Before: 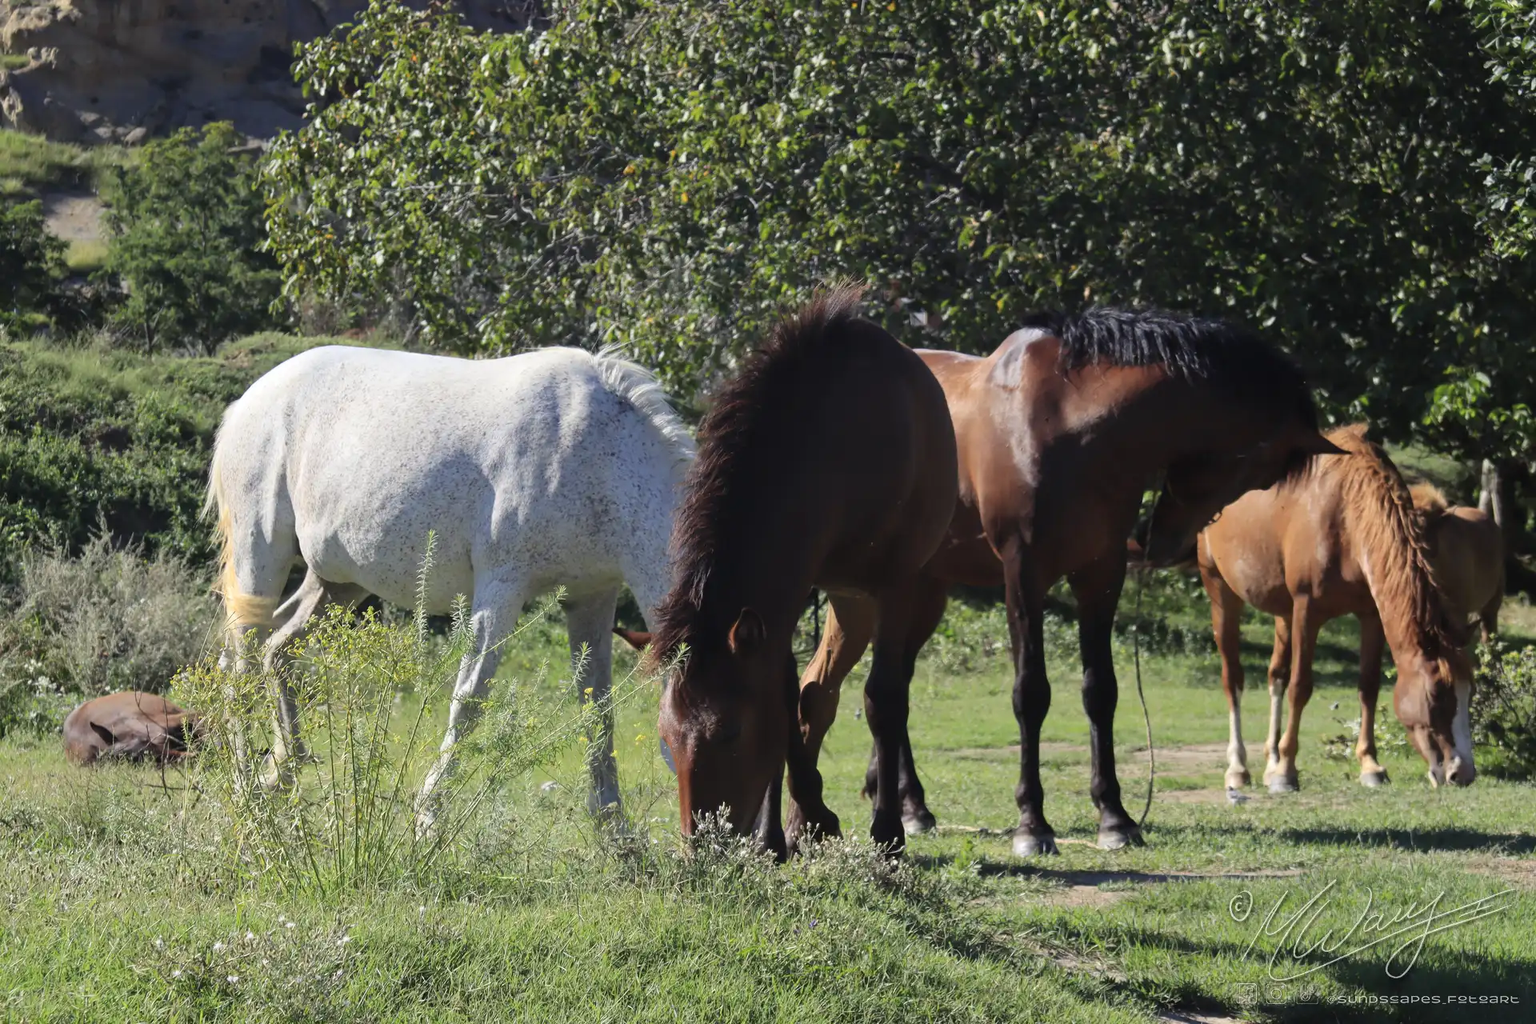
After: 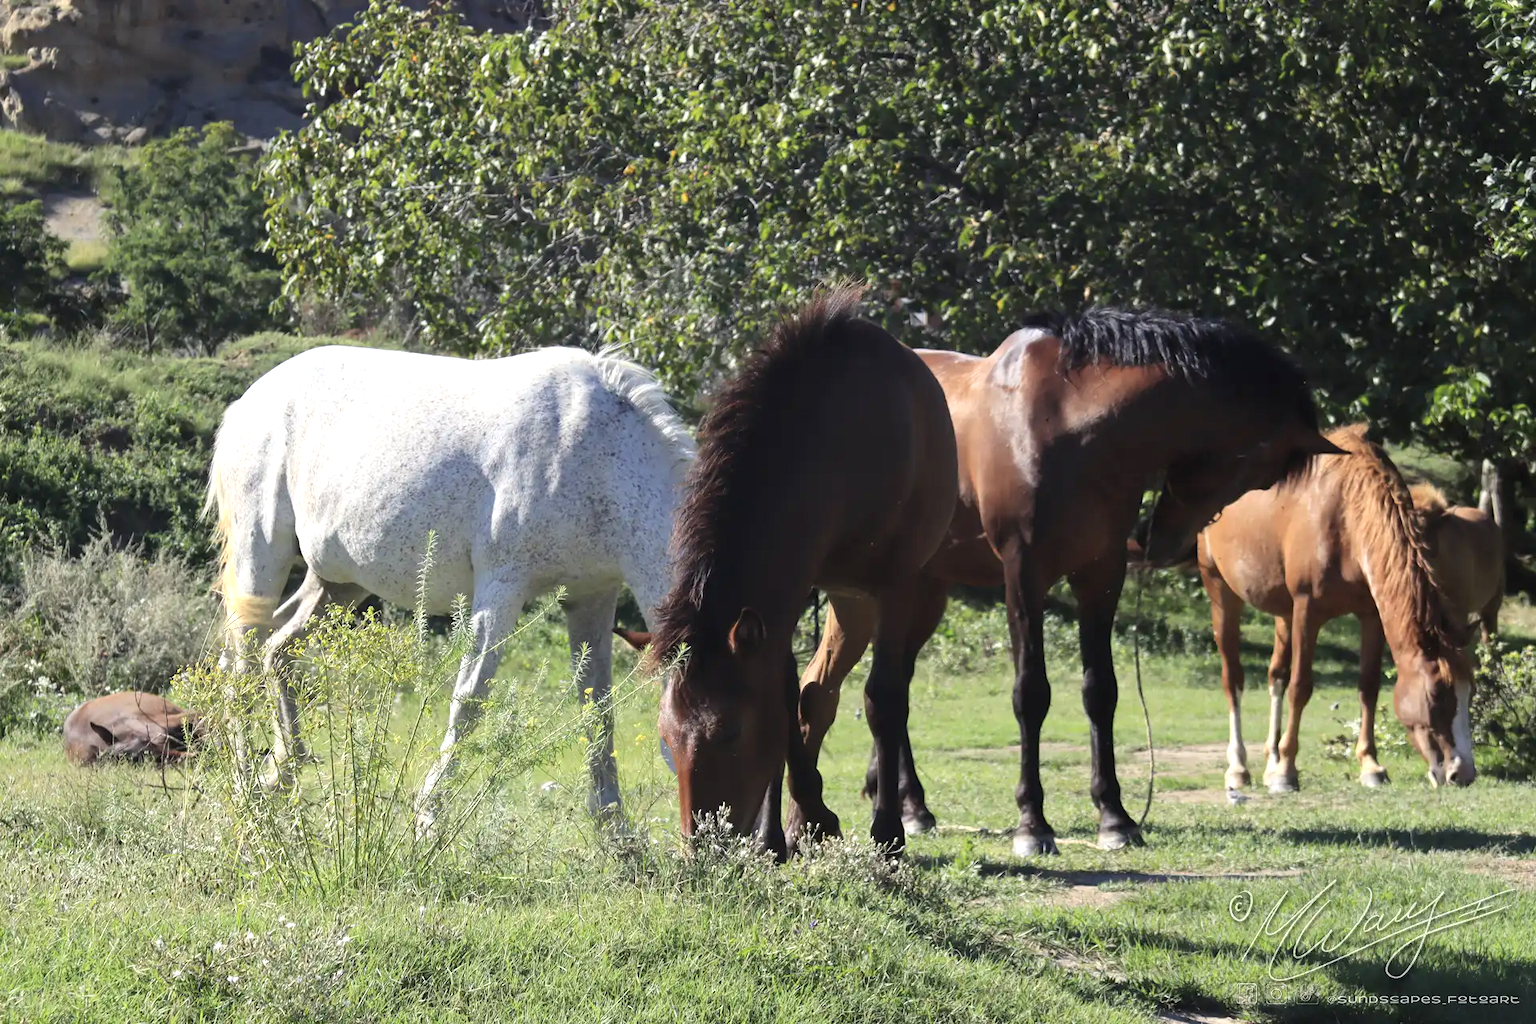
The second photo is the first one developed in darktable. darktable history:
contrast brightness saturation: saturation -0.066
exposure: black level correction 0.001, exposure 0.499 EV, compensate highlight preservation false
